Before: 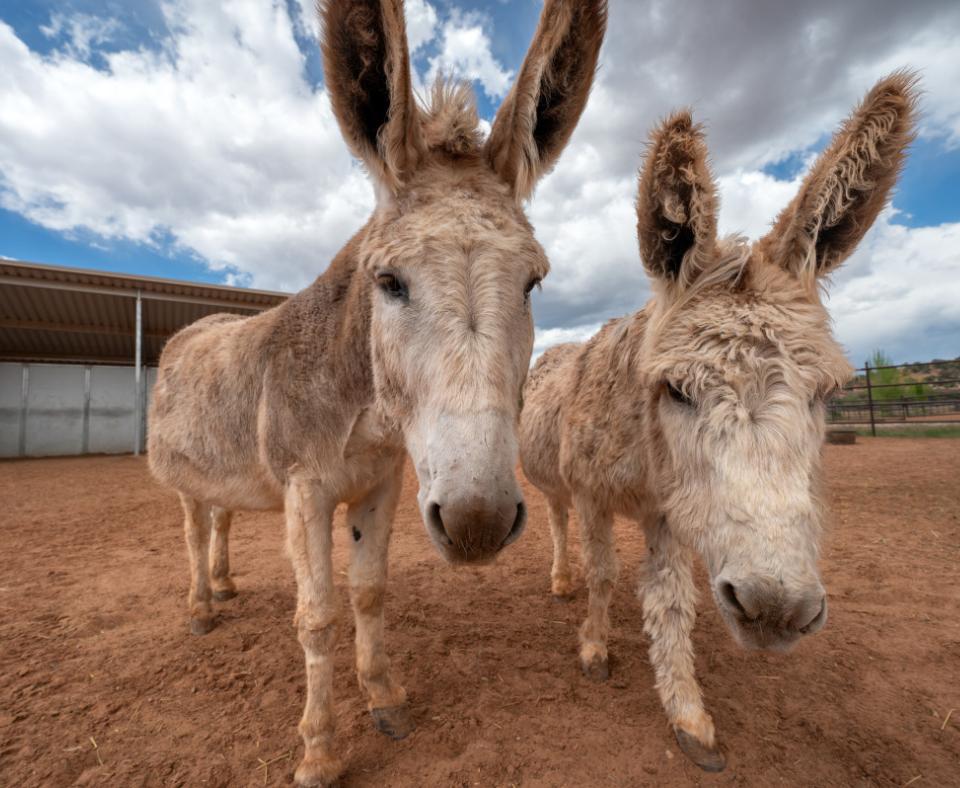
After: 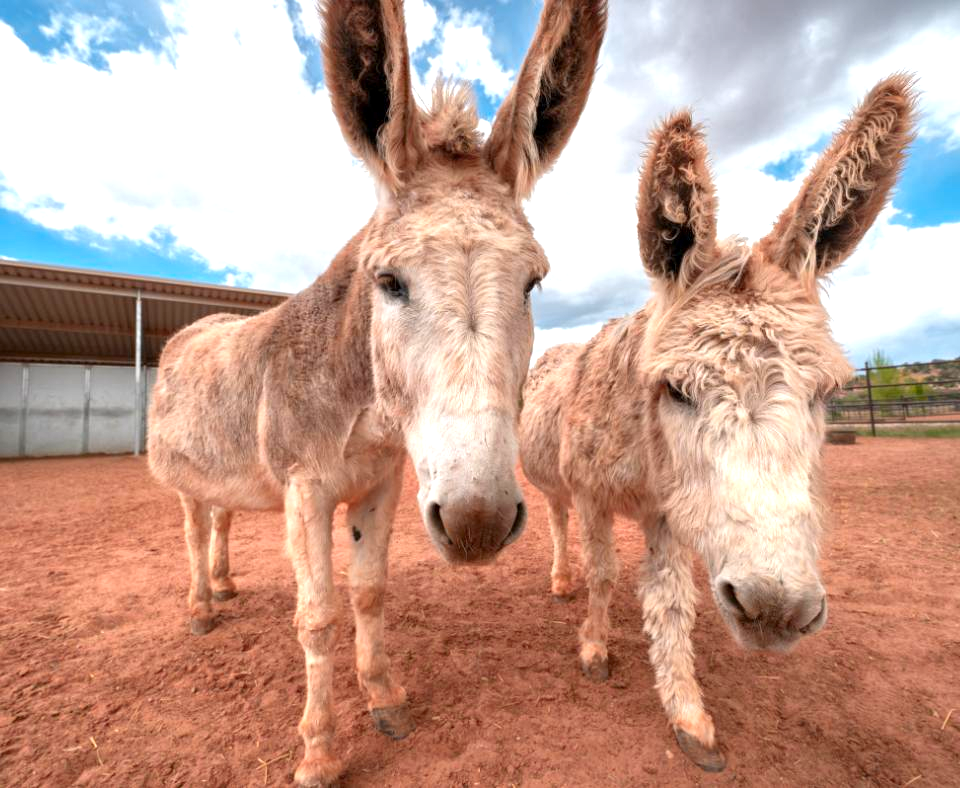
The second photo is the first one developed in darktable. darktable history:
exposure: black level correction 0.001, exposure 0.955 EV, compensate exposure bias true, compensate highlight preservation false
color zones: curves: ch1 [(0.239, 0.552) (0.75, 0.5)]; ch2 [(0.25, 0.462) (0.749, 0.457)], mix 25.94%
